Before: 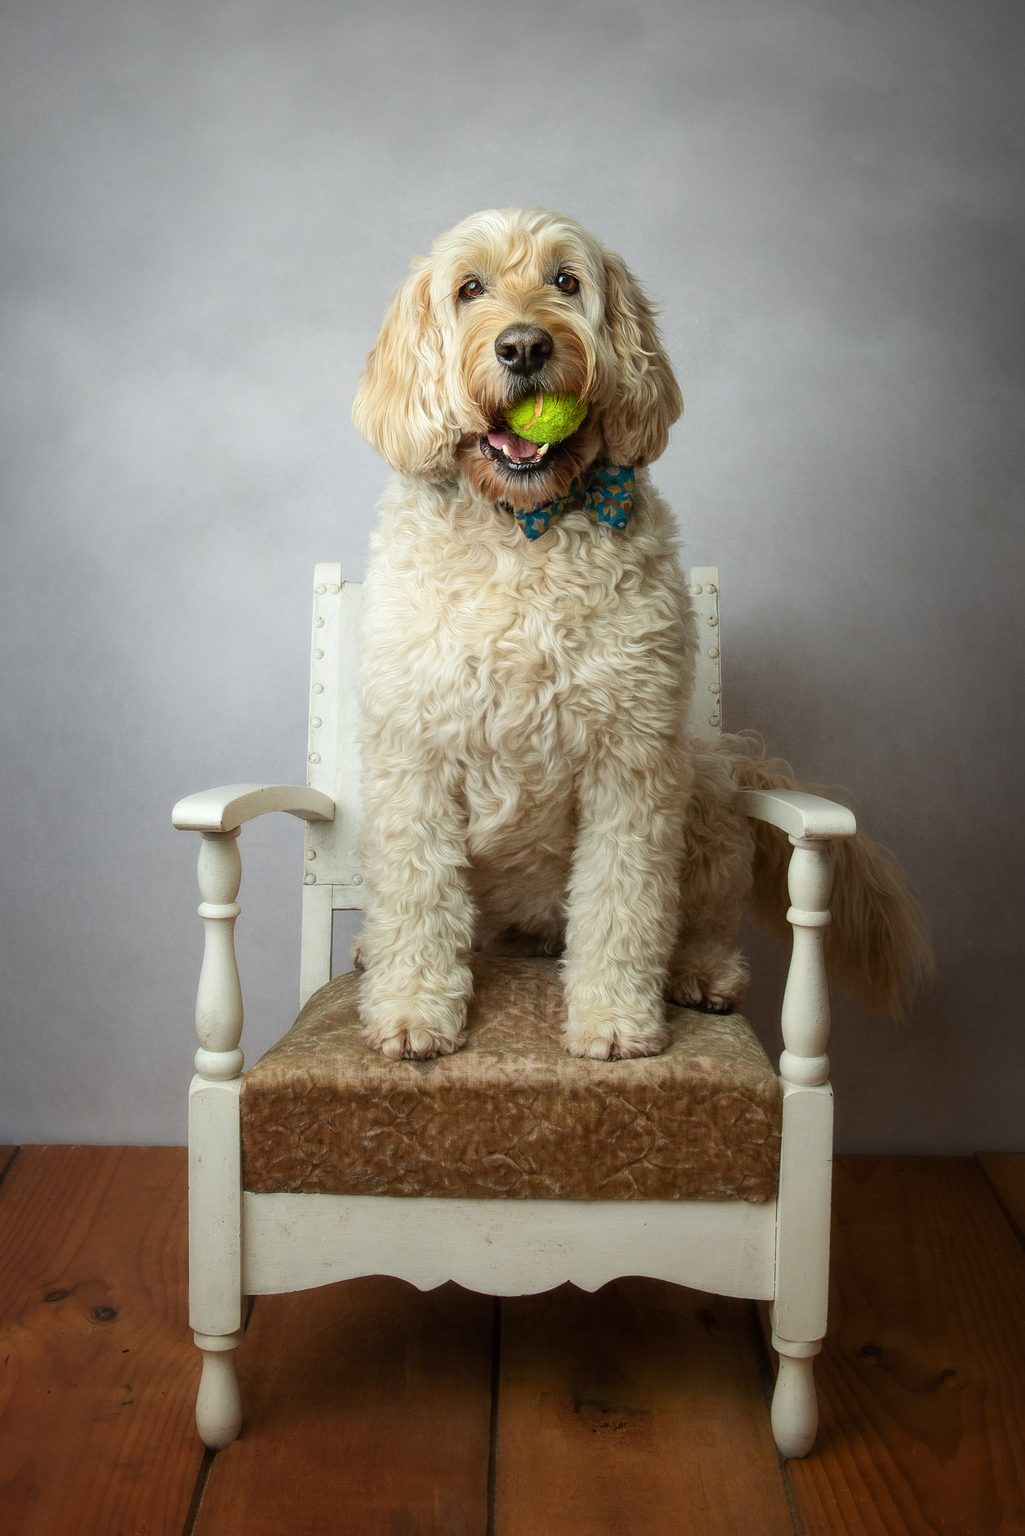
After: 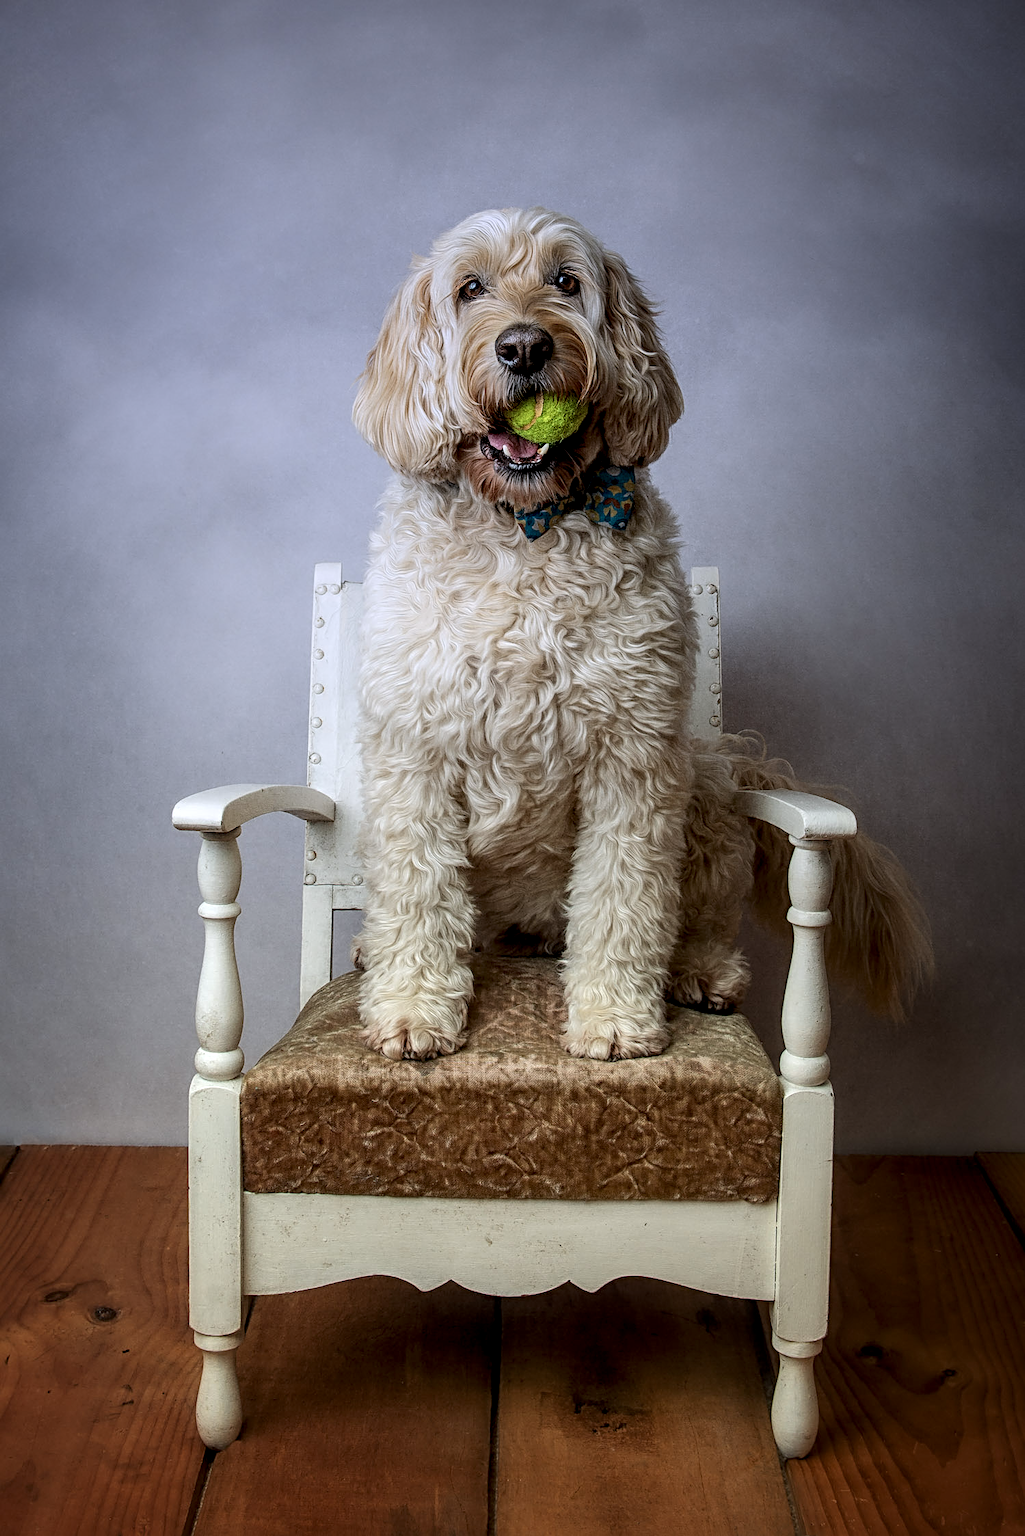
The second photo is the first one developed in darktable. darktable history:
sharpen: radius 4
local contrast: detail 150%
graduated density: hue 238.83°, saturation 50%
